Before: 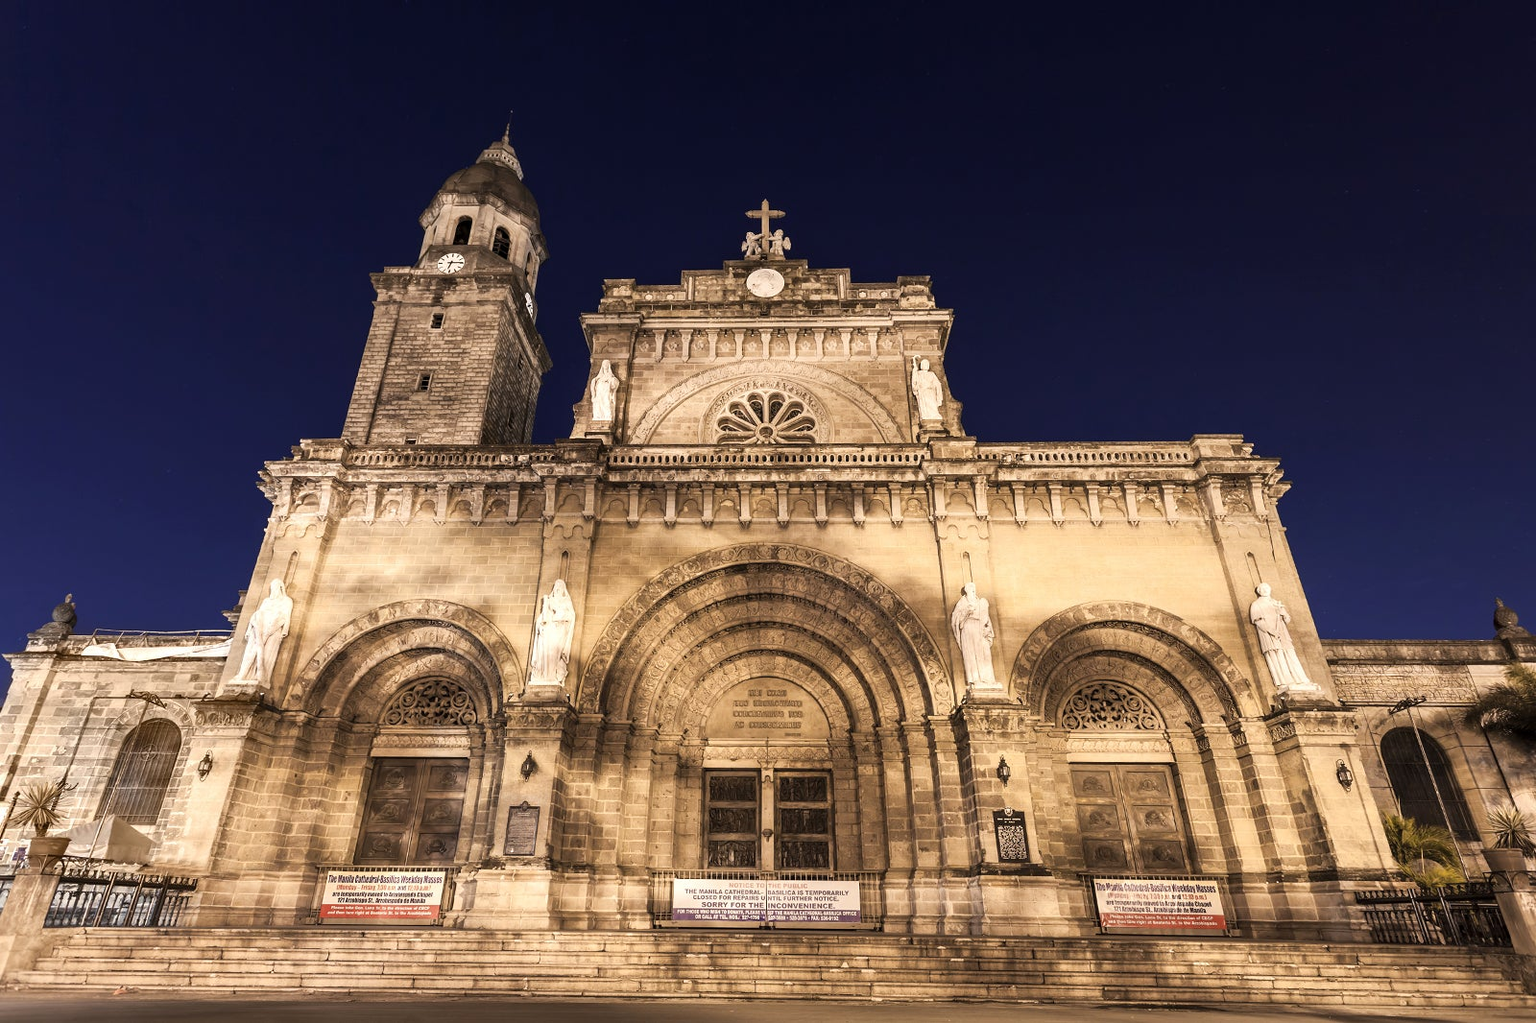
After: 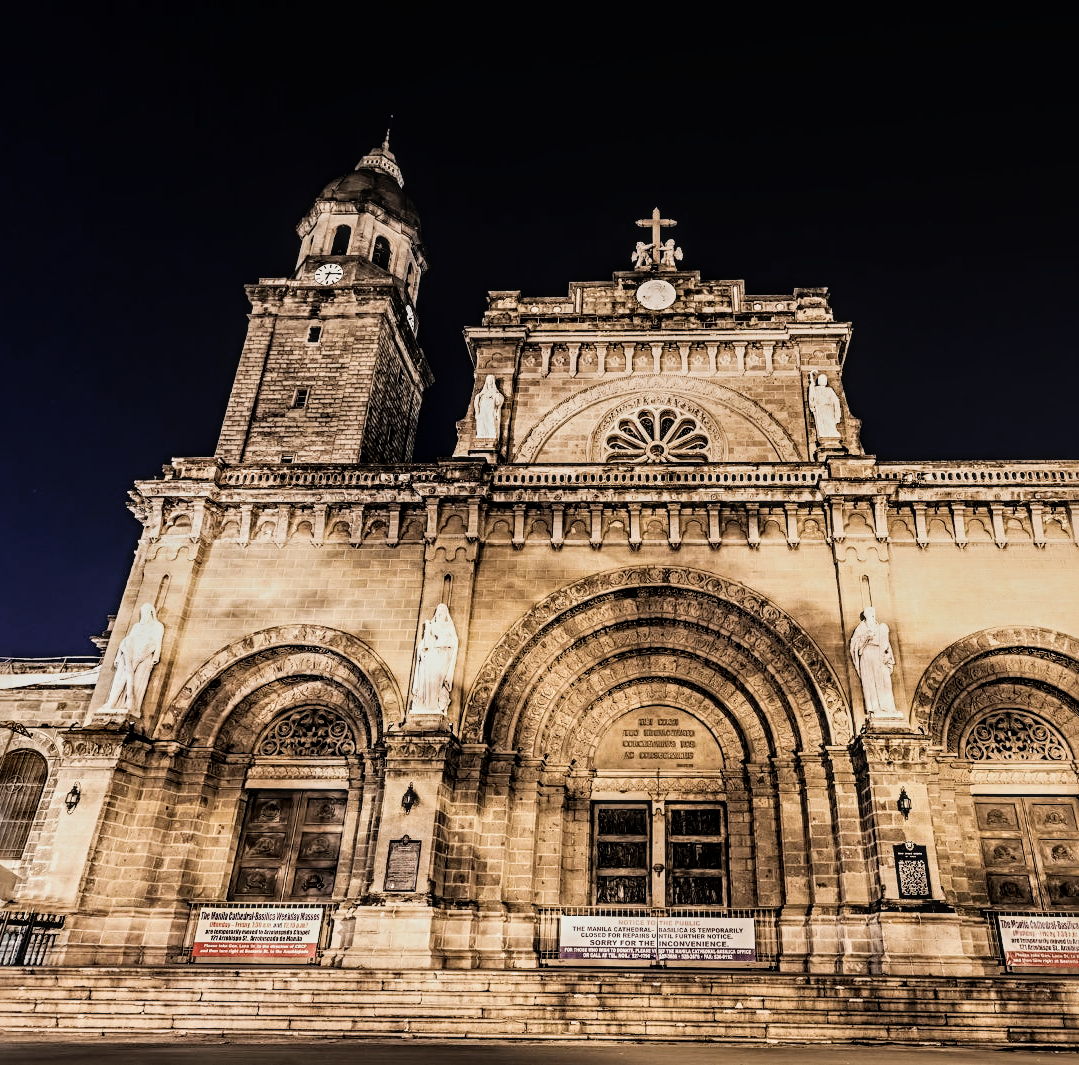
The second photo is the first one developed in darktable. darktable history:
sharpen: radius 4.838
local contrast: on, module defaults
filmic rgb: black relative exposure -5.08 EV, white relative exposure 3.95 EV, hardness 2.9, contrast 1.301, highlights saturation mix -29.23%
crop and rotate: left 8.864%, right 23.648%
